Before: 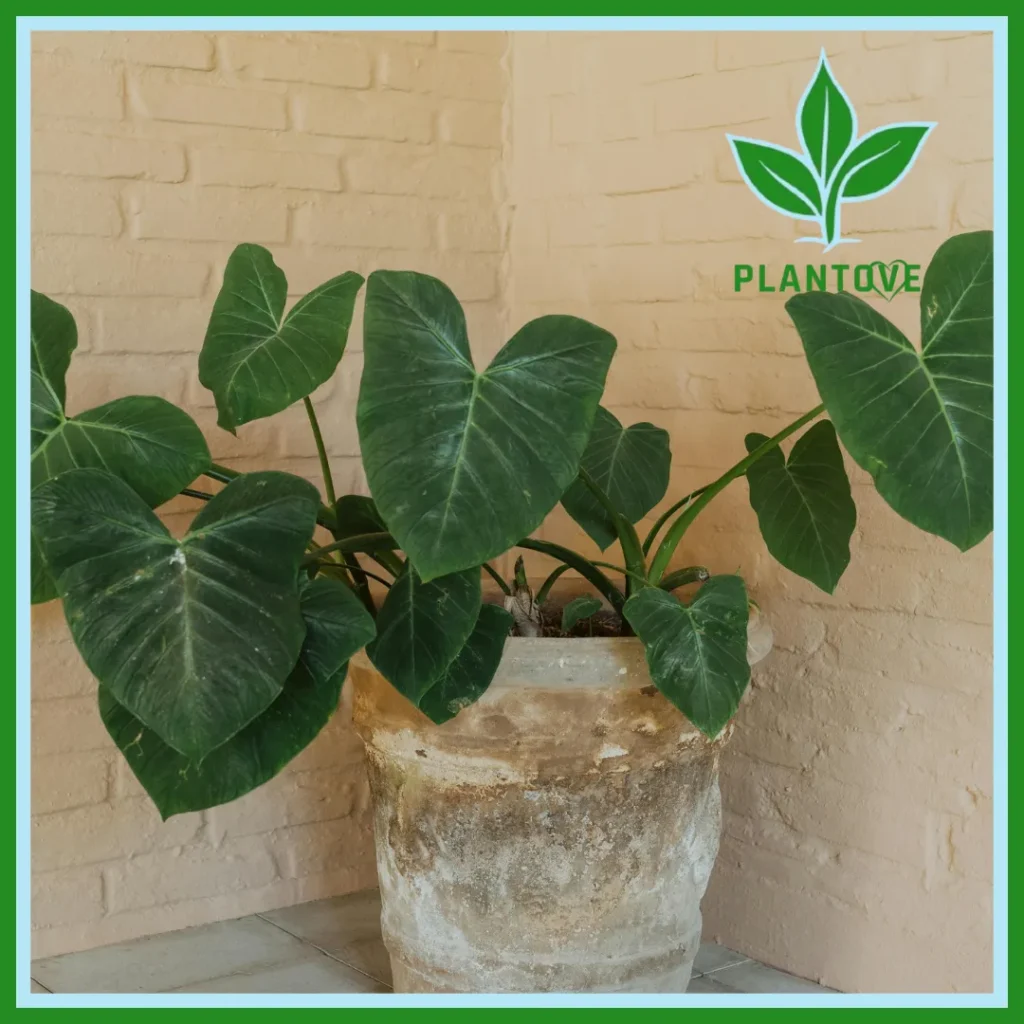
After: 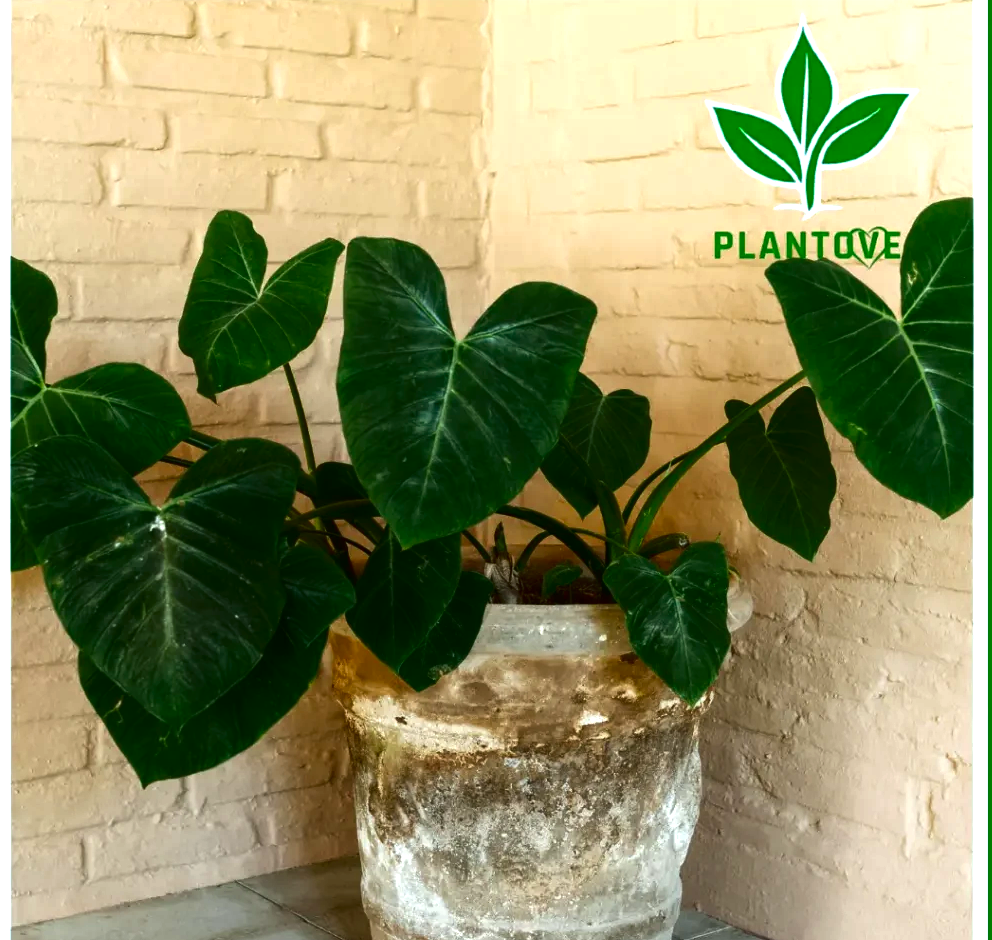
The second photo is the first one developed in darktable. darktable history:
exposure: black level correction -0.005, exposure 1 EV, compensate highlight preservation false
white balance: red 0.986, blue 1.01
crop: left 1.964%, top 3.251%, right 1.122%, bottom 4.933%
contrast brightness saturation: contrast 0.09, brightness -0.59, saturation 0.17
